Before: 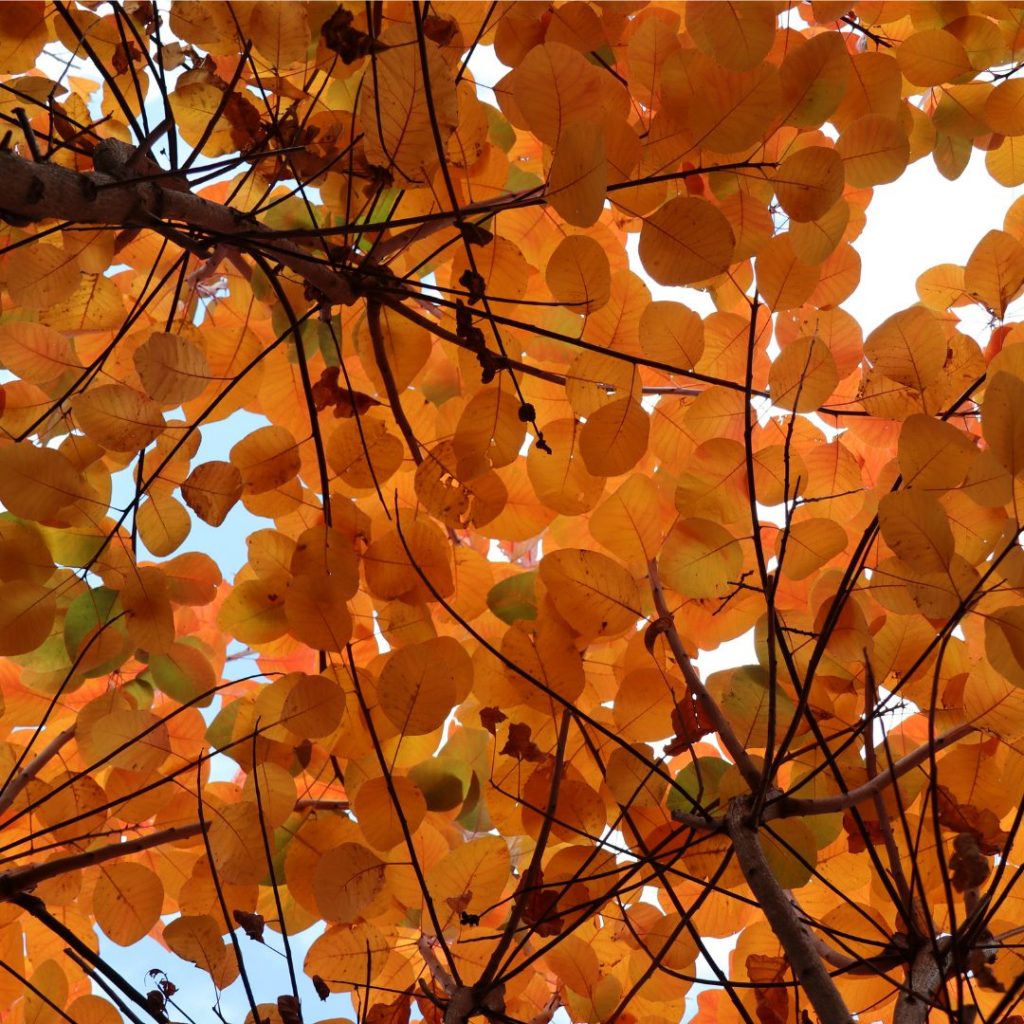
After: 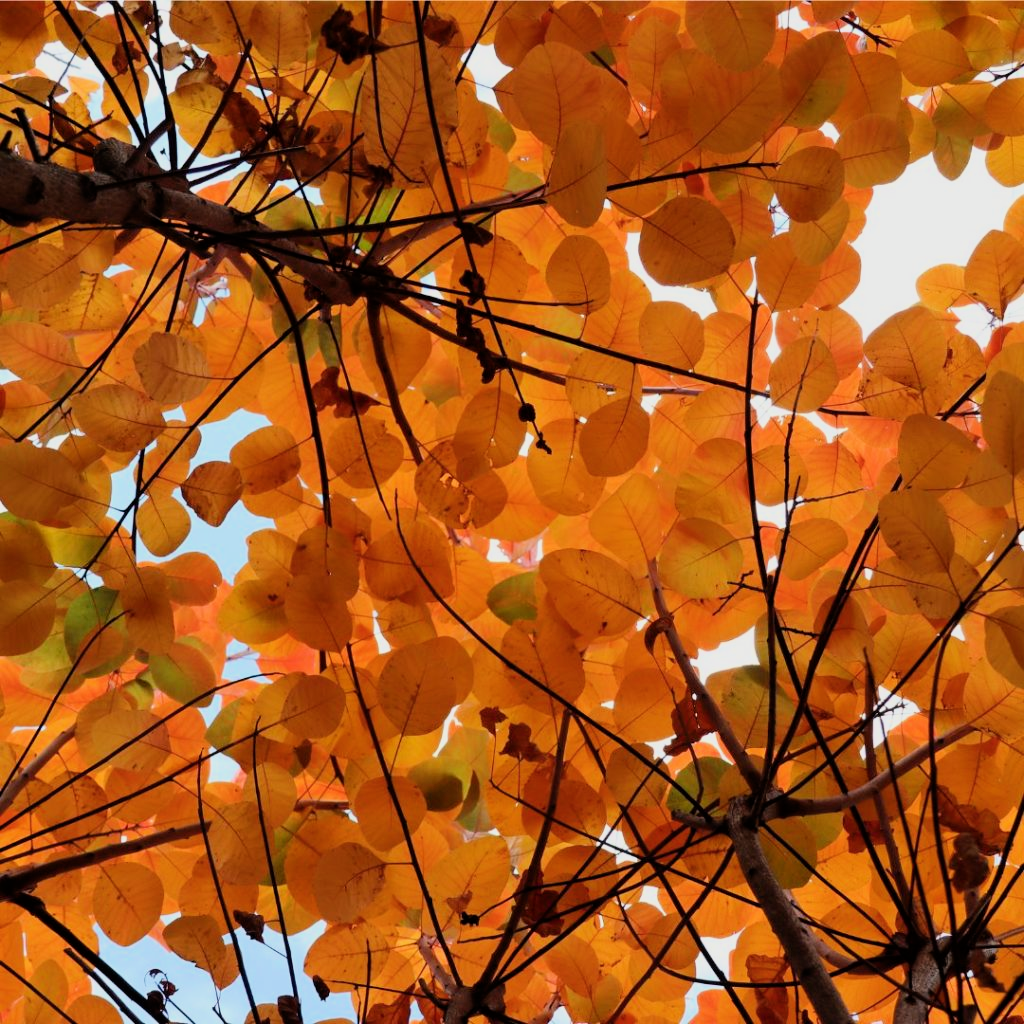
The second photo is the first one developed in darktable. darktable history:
filmic rgb: black relative exposure -7.65 EV, white relative exposure 4.56 EV, threshold 5.94 EV, hardness 3.61, color science v6 (2022), enable highlight reconstruction true
color balance rgb: highlights gain › luminance 14.749%, perceptual saturation grading › global saturation 0.324%, perceptual brilliance grading › global brilliance 10.843%
